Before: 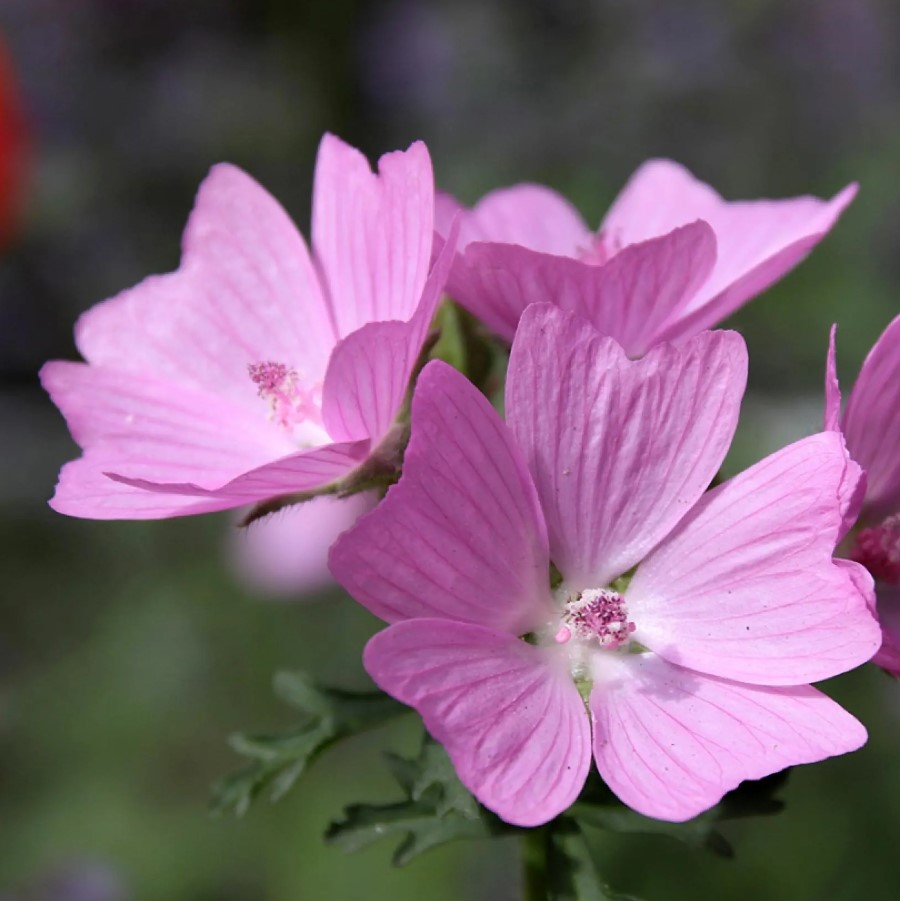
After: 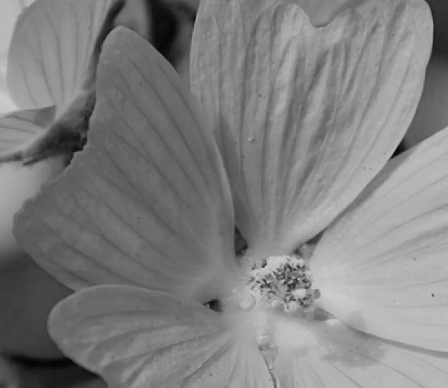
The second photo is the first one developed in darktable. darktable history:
filmic rgb: black relative exposure -9.18 EV, white relative exposure 6.8 EV, hardness 3.06, contrast 1.051, iterations of high-quality reconstruction 0, enable highlight reconstruction true
crop: left 35.064%, top 36.965%, right 15.102%, bottom 19.947%
color zones: curves: ch1 [(0, -0.394) (0.143, -0.394) (0.286, -0.394) (0.429, -0.392) (0.571, -0.391) (0.714, -0.391) (0.857, -0.391) (1, -0.394)]
